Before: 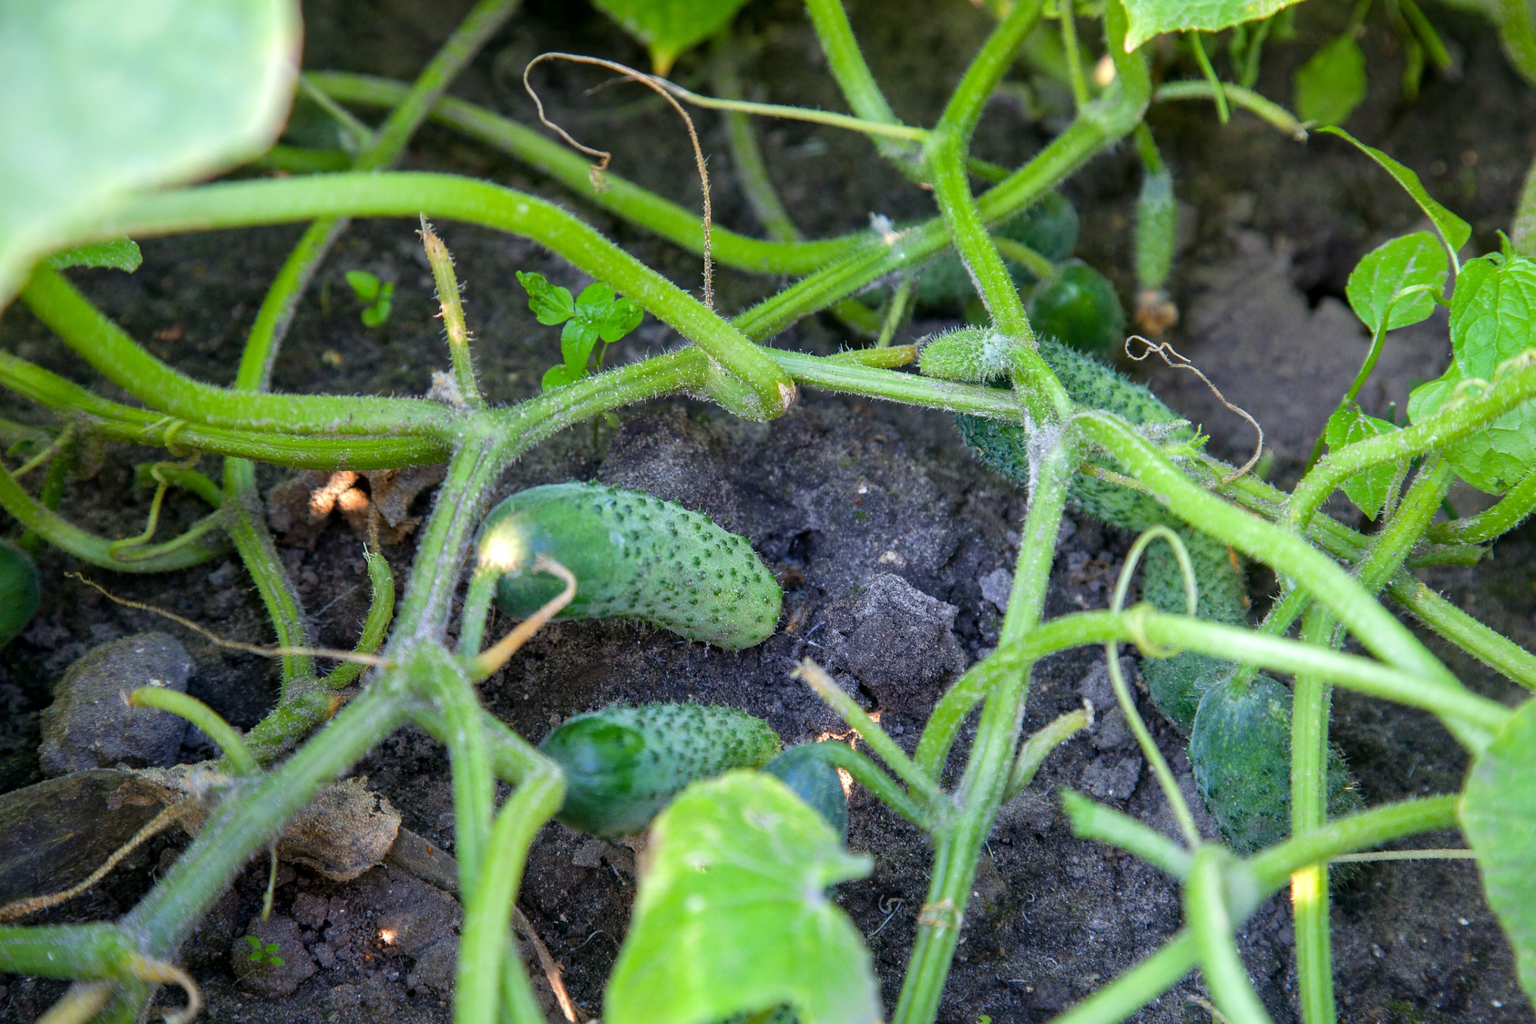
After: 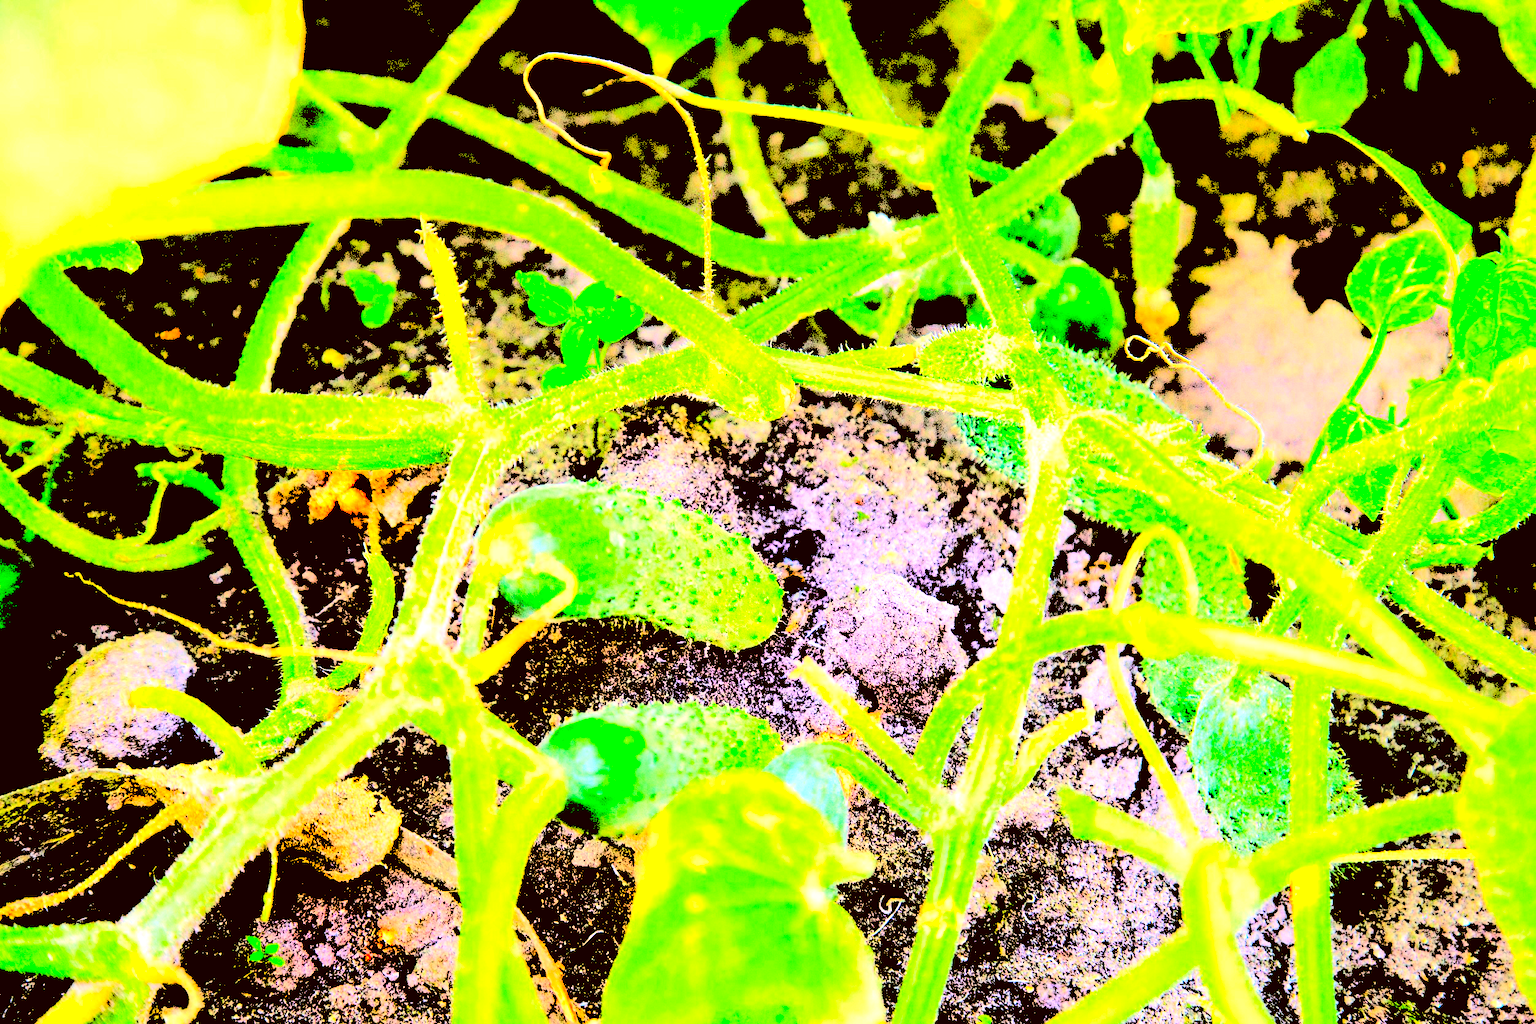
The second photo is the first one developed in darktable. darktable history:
color correction: highlights a* 10.54, highlights b* 30.1, shadows a* 2.81, shadows b* 17.51, saturation 1.72
tone equalizer: on, module defaults
levels: levels [0.246, 0.256, 0.506]
